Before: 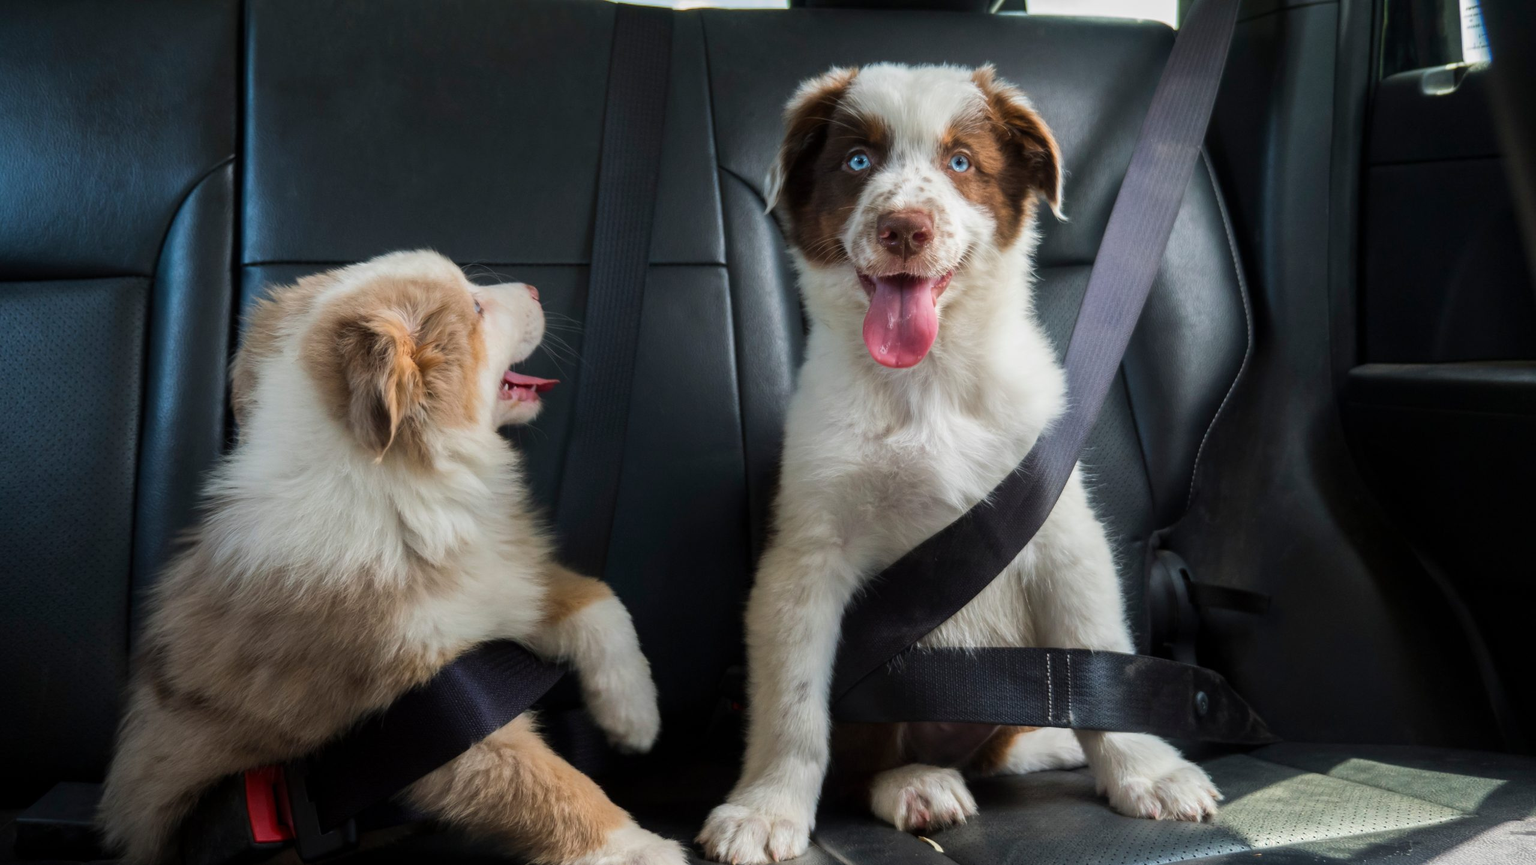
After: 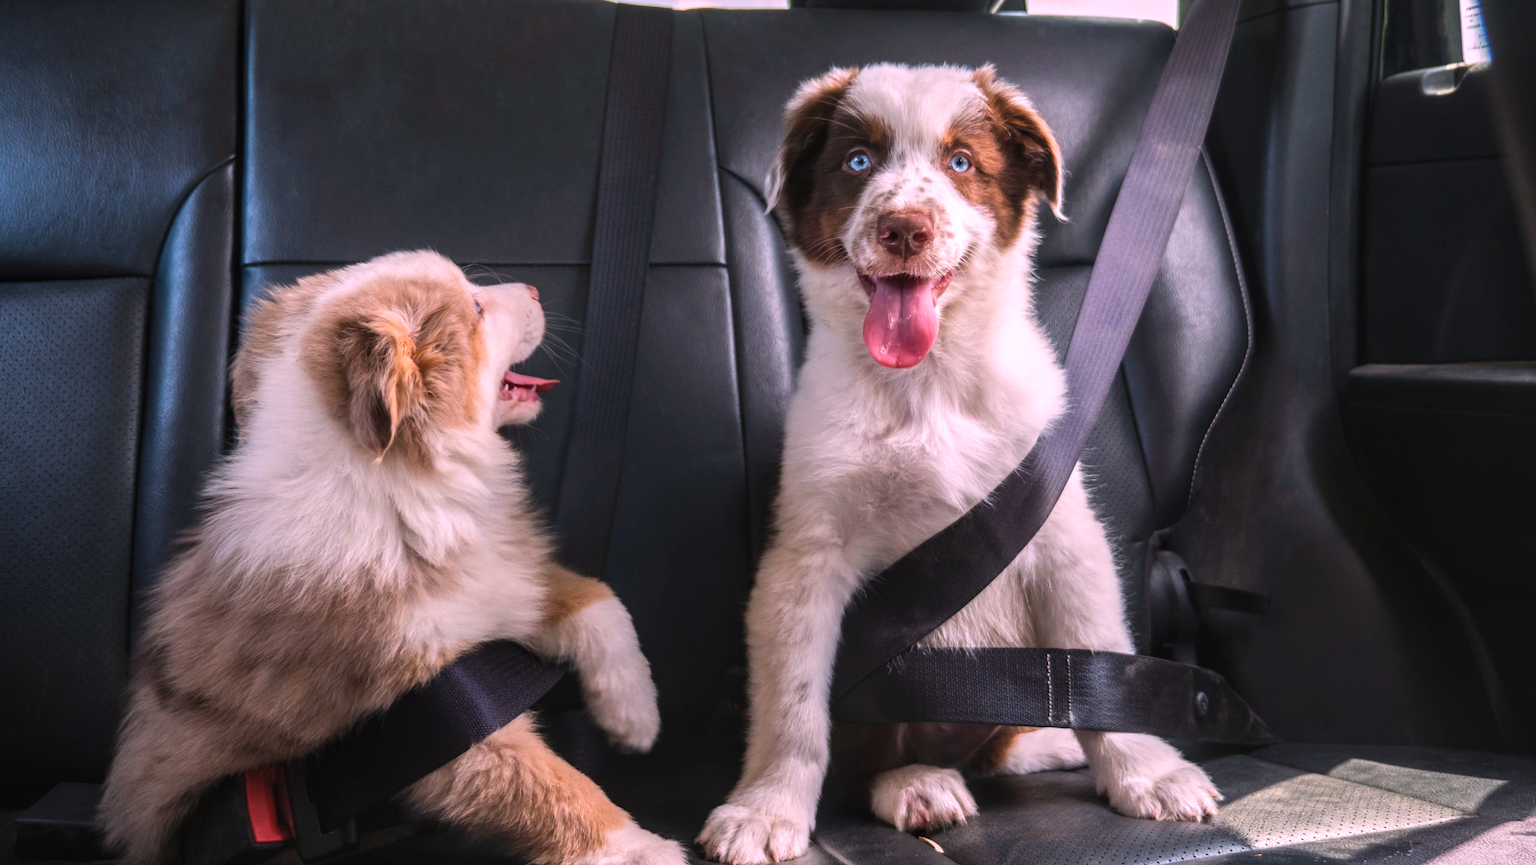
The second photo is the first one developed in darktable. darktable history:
exposure: black level correction -0.005, exposure 0.054 EV, compensate highlight preservation false
local contrast: detail 130%
white balance: red 1.188, blue 1.11
